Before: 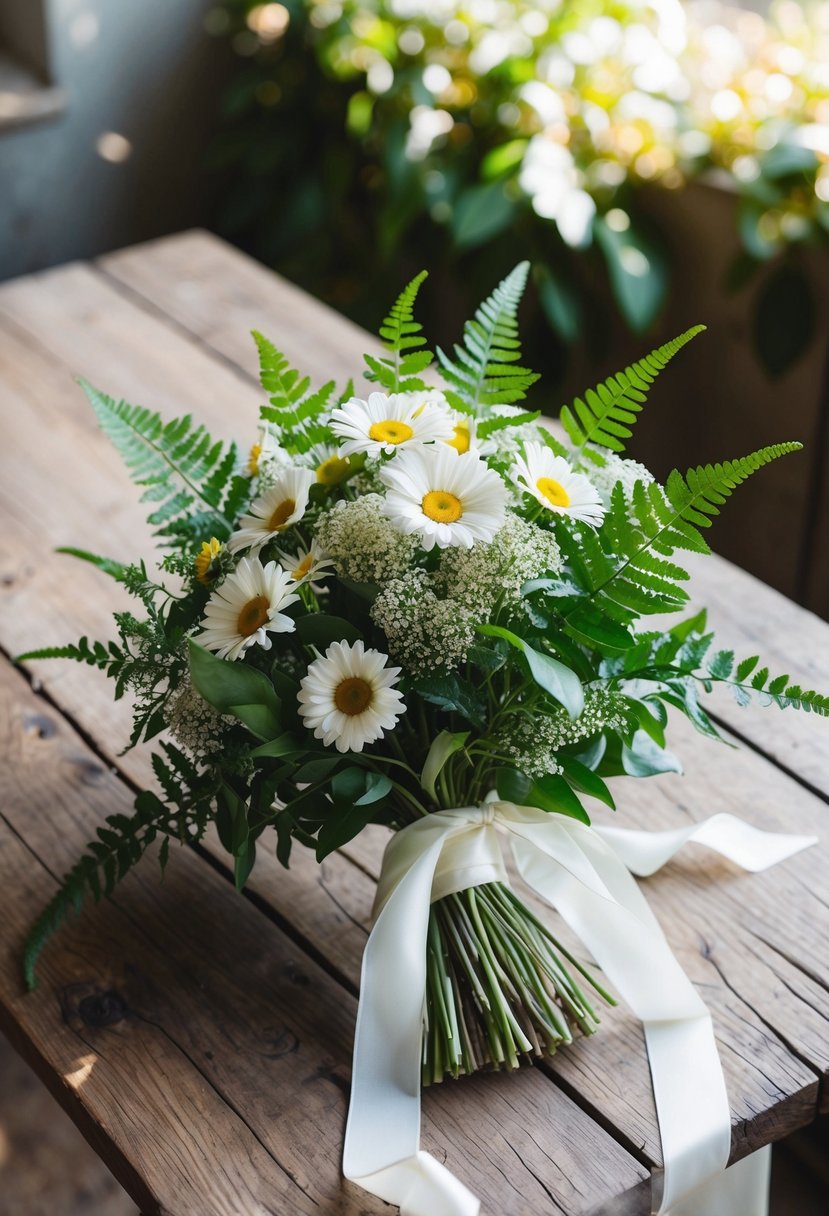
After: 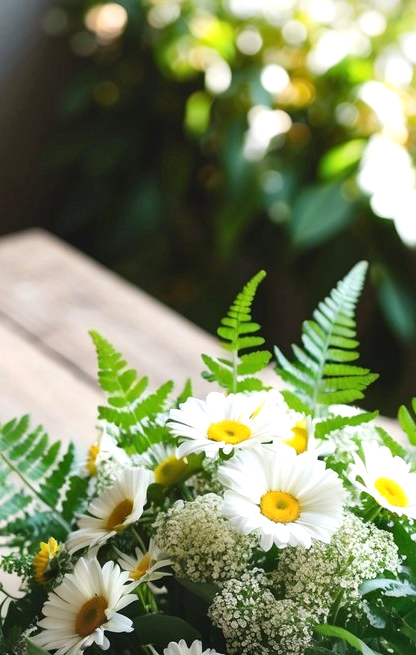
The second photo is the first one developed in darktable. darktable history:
exposure: exposure 0.49 EV, compensate highlight preservation false
crop: left 19.575%, right 30.234%, bottom 46.104%
vignetting: fall-off start 91.19%
